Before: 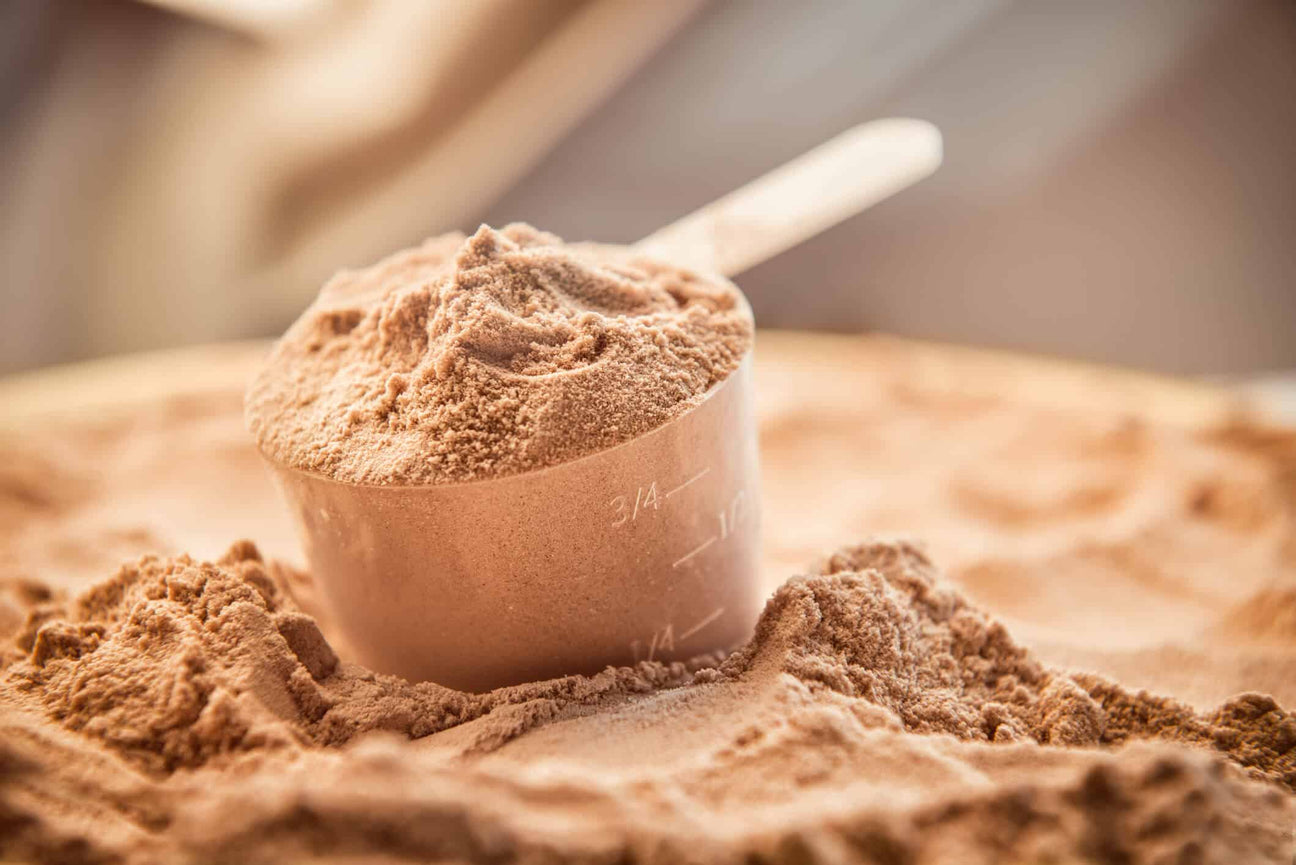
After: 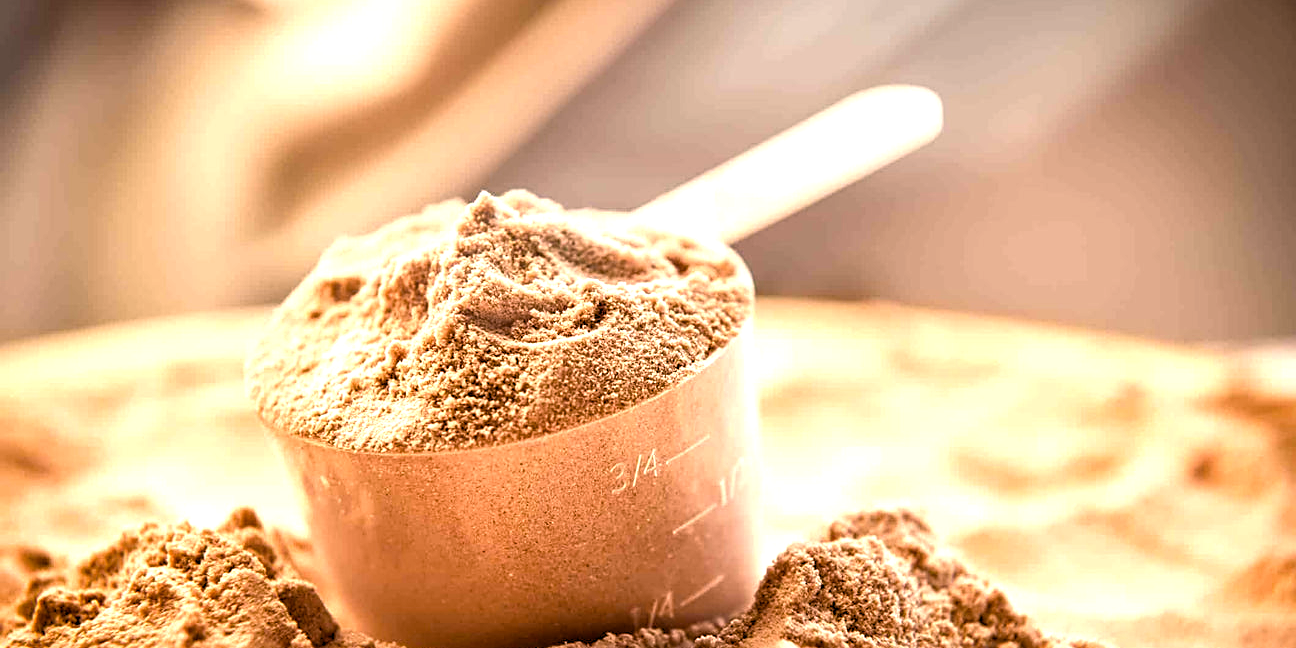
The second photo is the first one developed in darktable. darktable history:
sharpen: on, module defaults
color balance rgb: shadows lift › chroma 2%, shadows lift › hue 185.64°, power › luminance 1.48%, highlights gain › chroma 3%, highlights gain › hue 54.51°, global offset › luminance -0.4%, perceptual saturation grading › highlights -18.47%, perceptual saturation grading › mid-tones 6.62%, perceptual saturation grading › shadows 28.22%, perceptual brilliance grading › highlights 15.68%, perceptual brilliance grading › shadows -14.29%, global vibrance 25.96%, contrast 6.45%
crop: top 3.857%, bottom 21.132%
rgb levels: levels [[0.01, 0.419, 0.839], [0, 0.5, 1], [0, 0.5, 1]]
